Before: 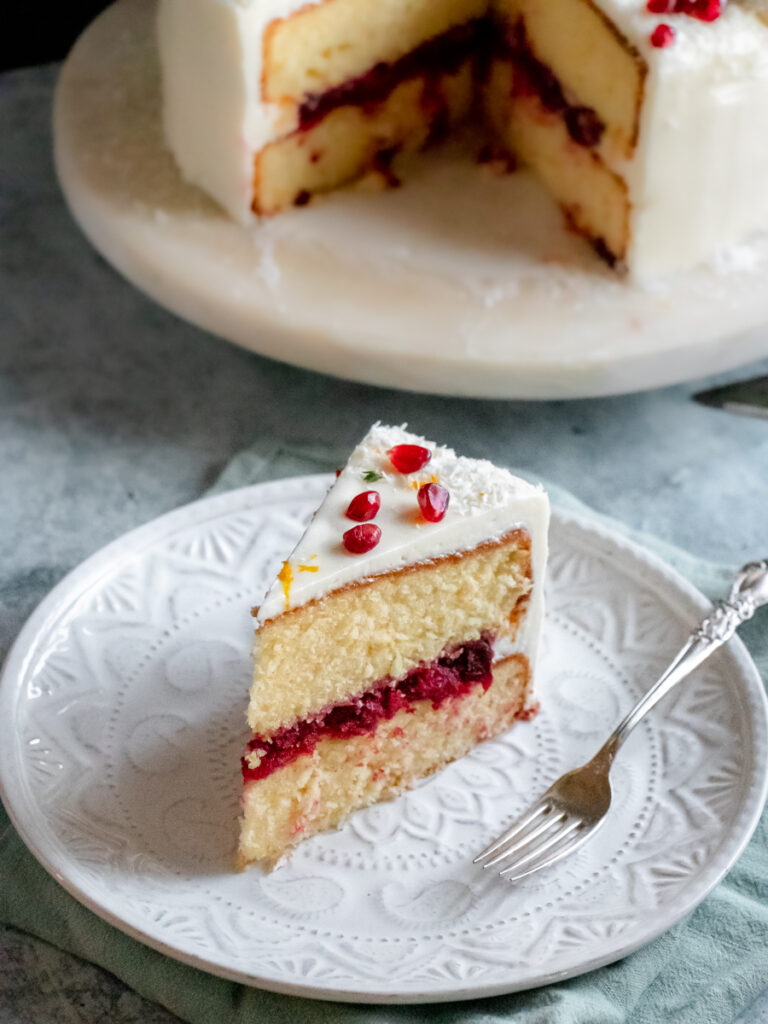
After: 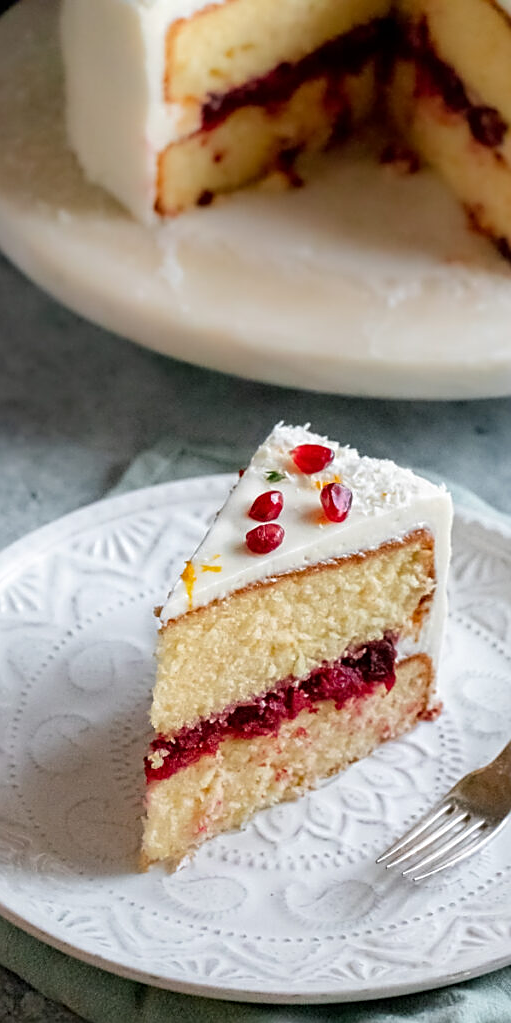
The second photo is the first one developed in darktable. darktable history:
sharpen: amount 0.6
crop and rotate: left 12.673%, right 20.66%
